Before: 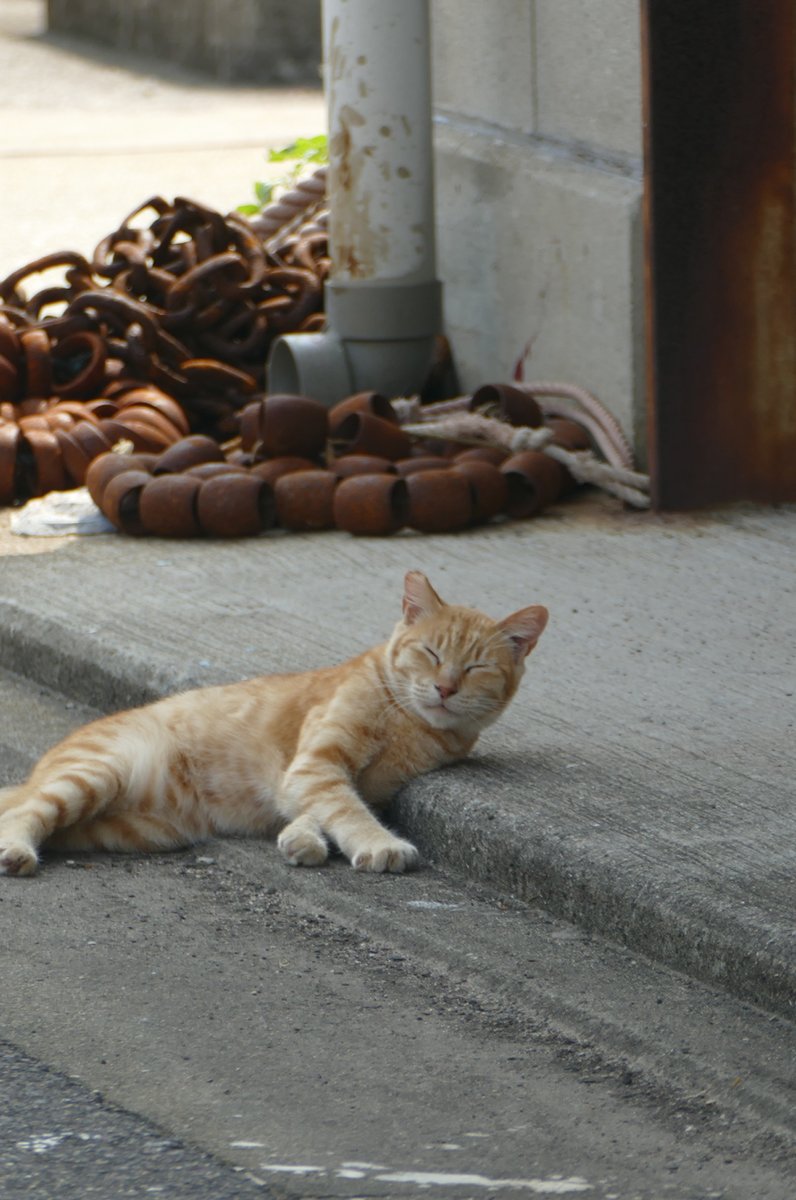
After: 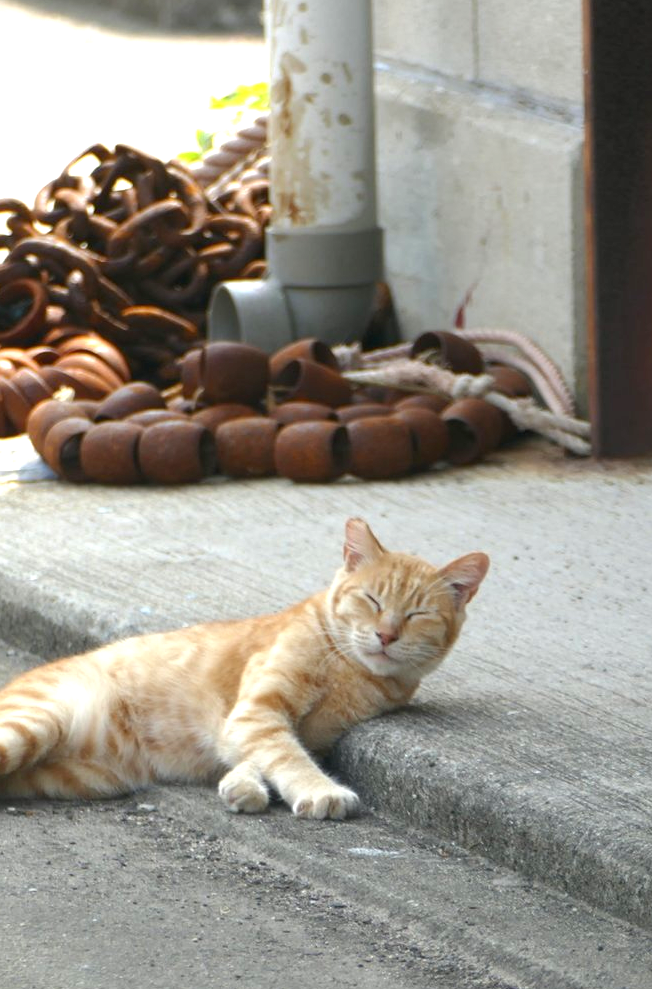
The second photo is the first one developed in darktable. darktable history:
crop and rotate: left 7.515%, top 4.49%, right 10.535%, bottom 13.019%
exposure: black level correction 0.001, exposure 1 EV, compensate highlight preservation false
